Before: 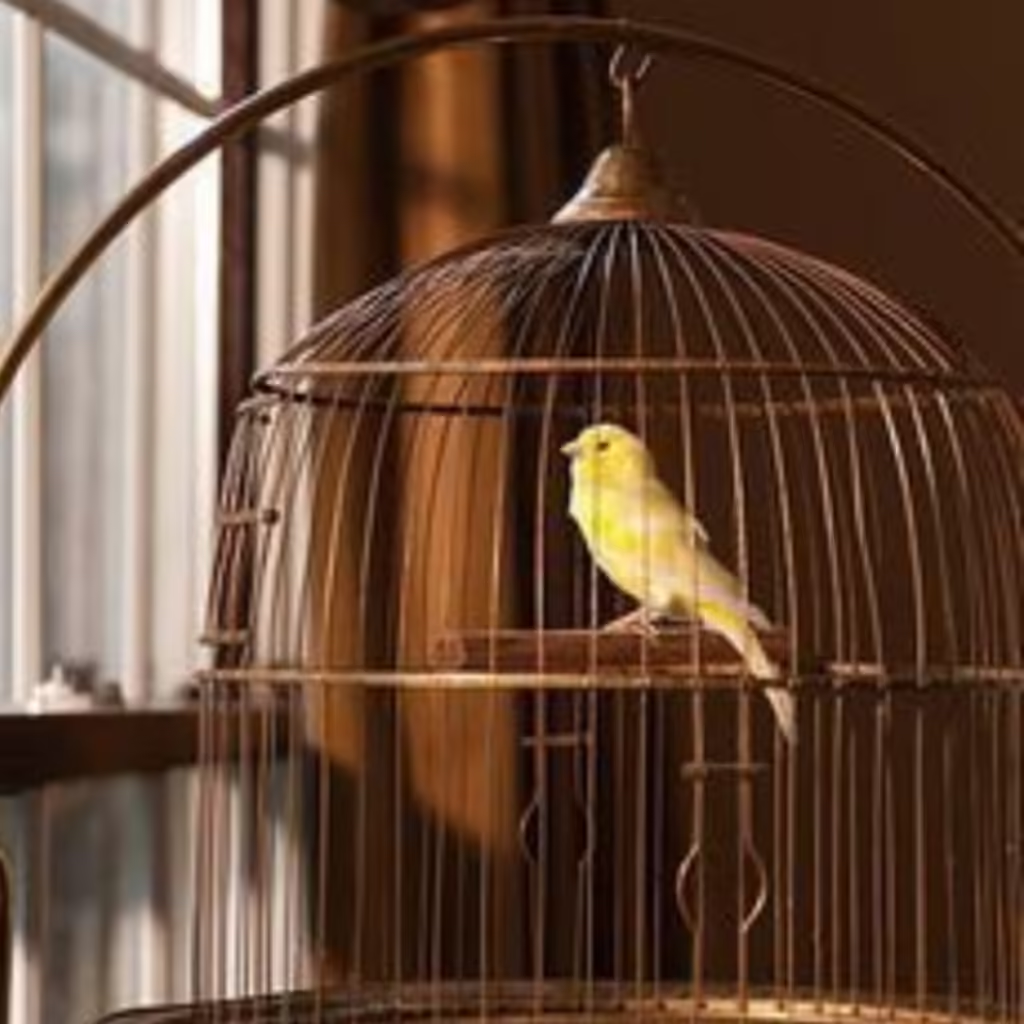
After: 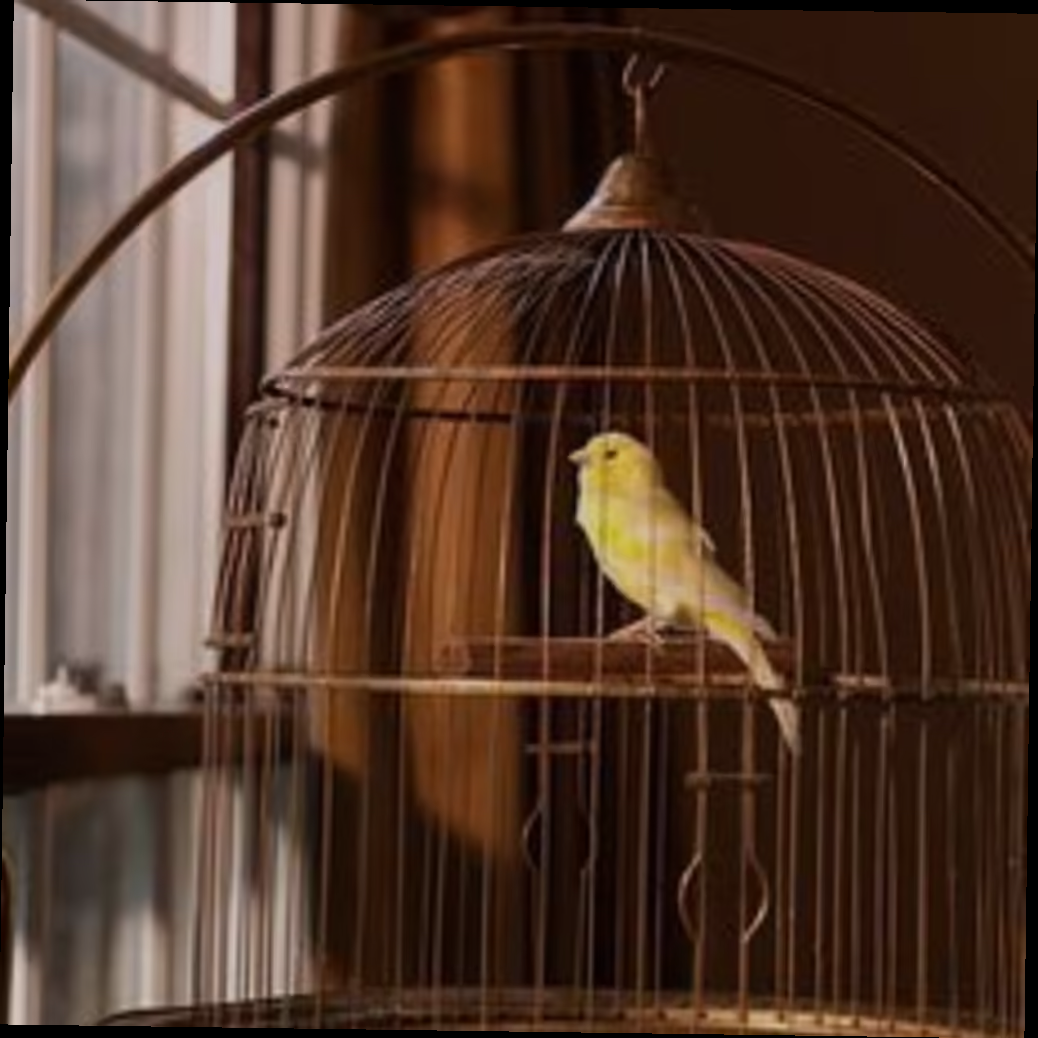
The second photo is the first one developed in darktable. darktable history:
exposure: exposure -0.582 EV, compensate highlight preservation false
rotate and perspective: rotation 0.8°, automatic cropping off
graduated density: density 0.38 EV, hardness 21%, rotation -6.11°, saturation 32%
